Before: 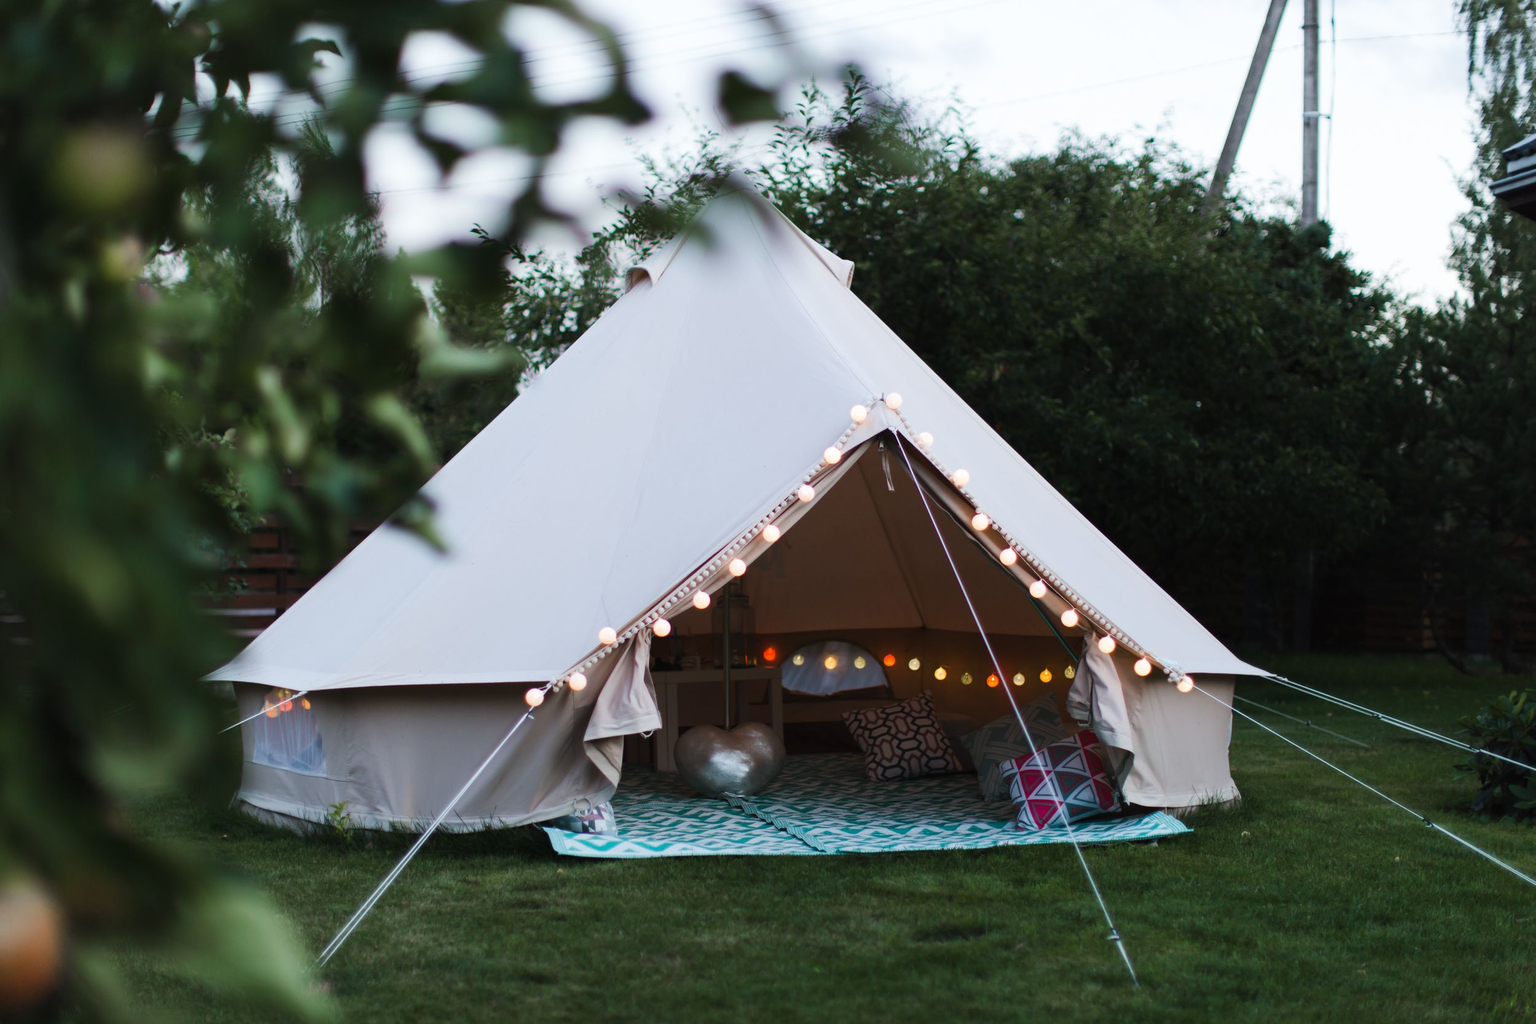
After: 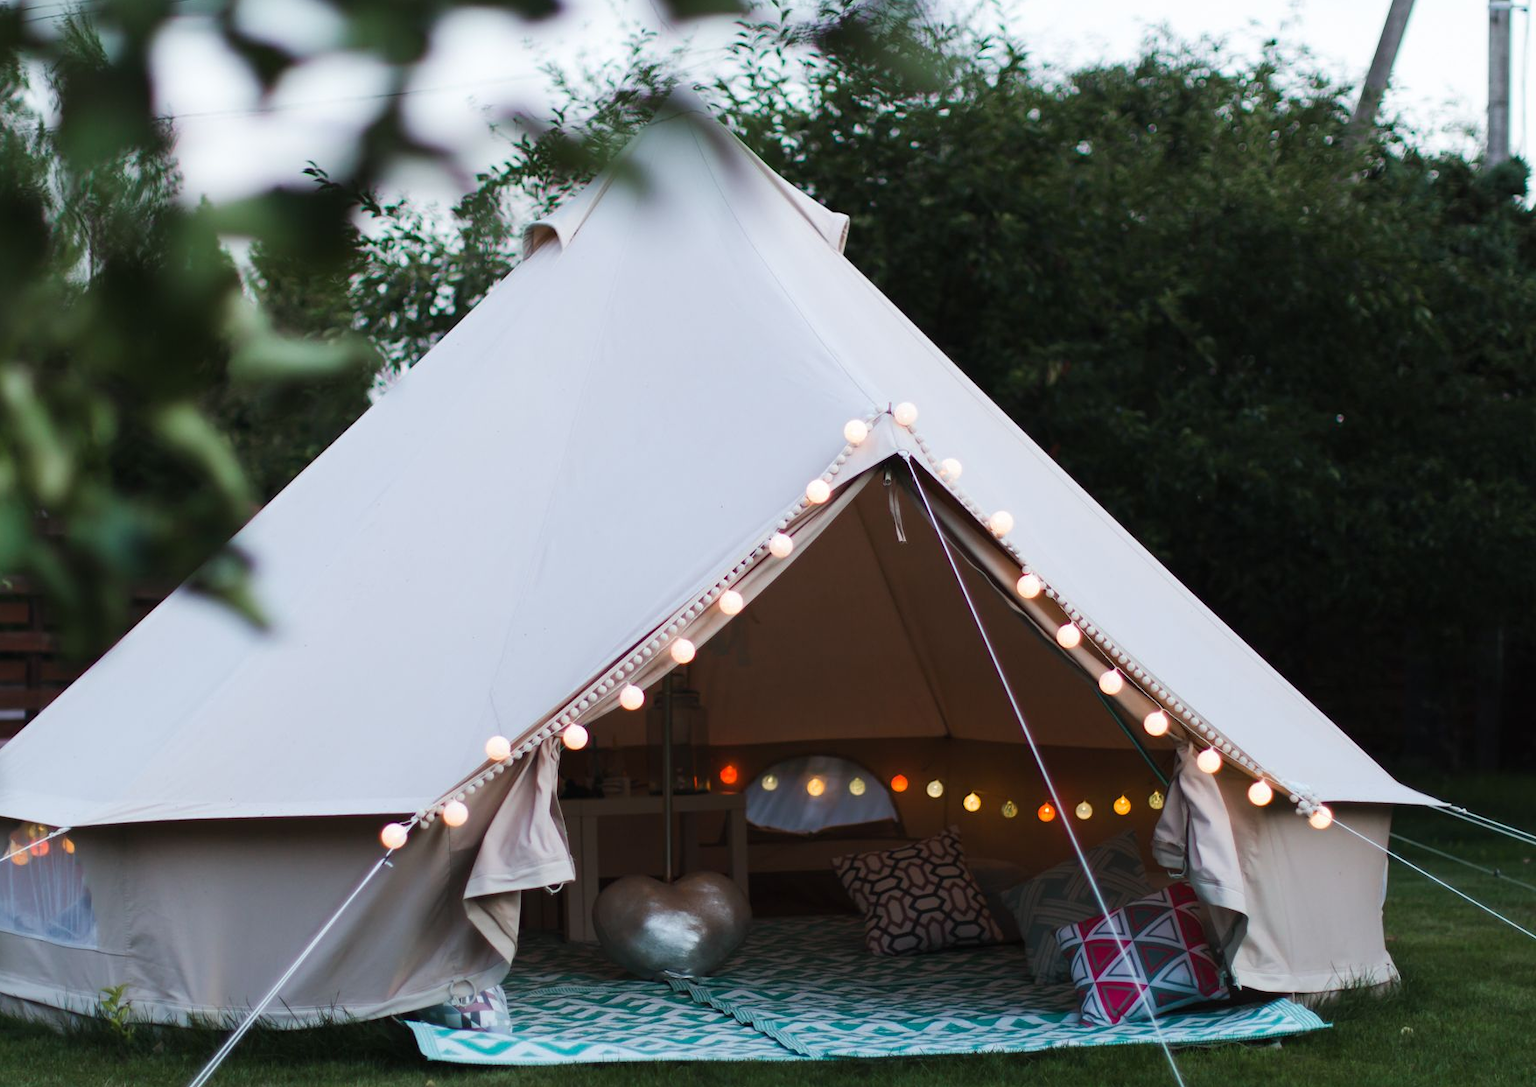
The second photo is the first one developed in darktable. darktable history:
crop and rotate: left 16.859%, top 10.917%, right 12.94%, bottom 14.545%
